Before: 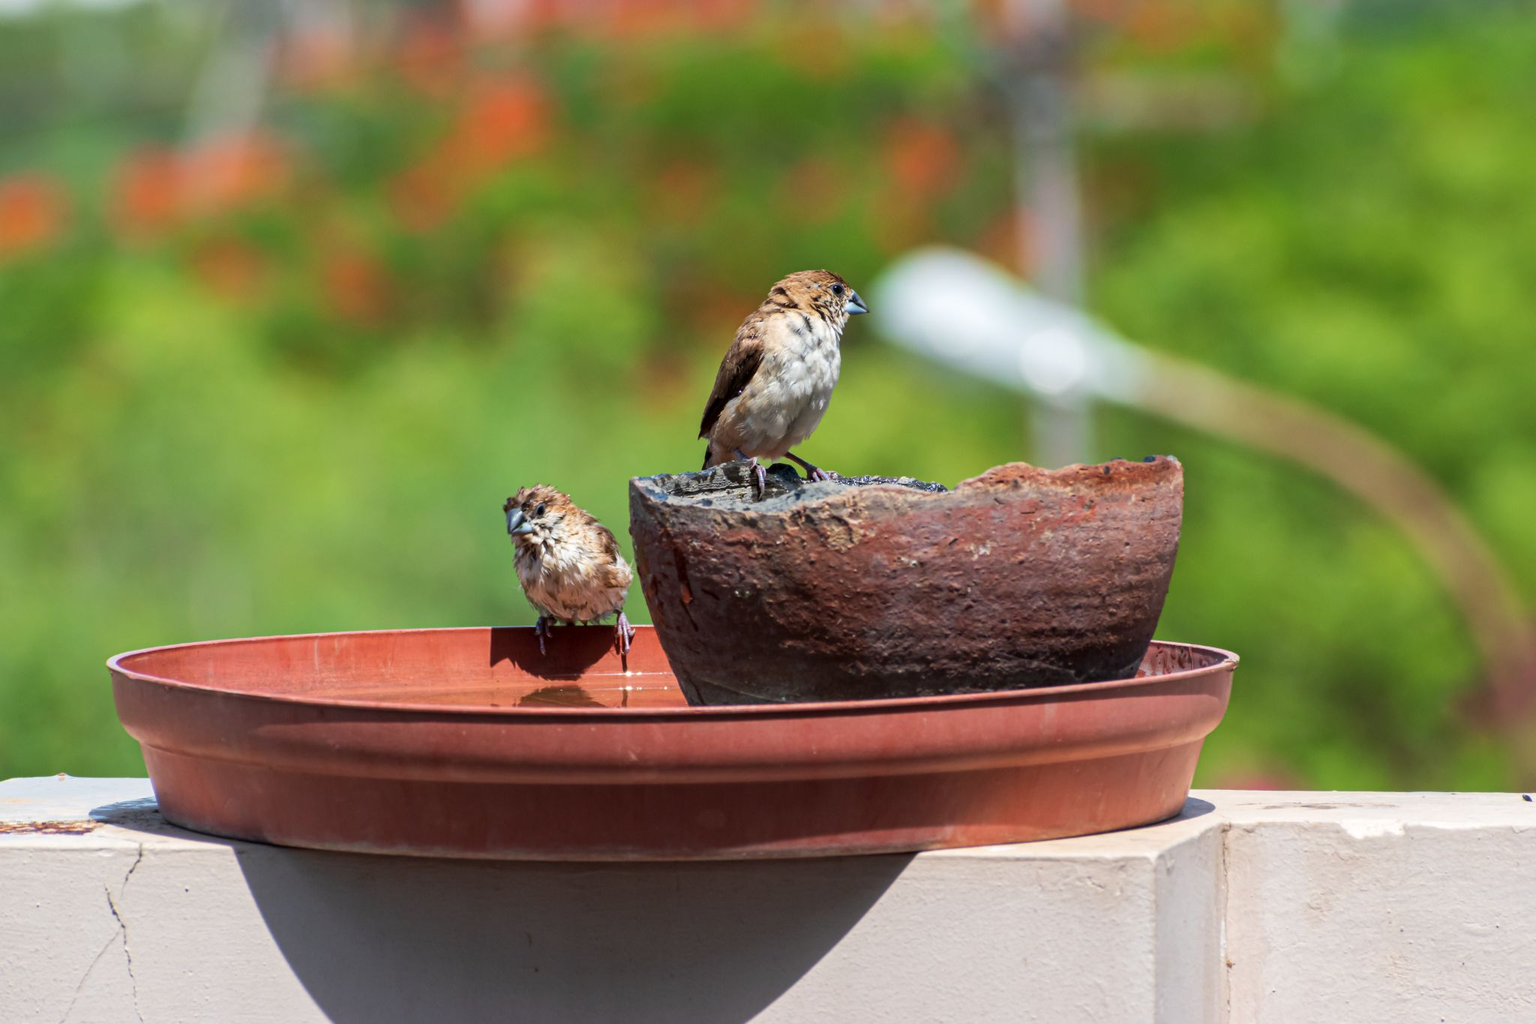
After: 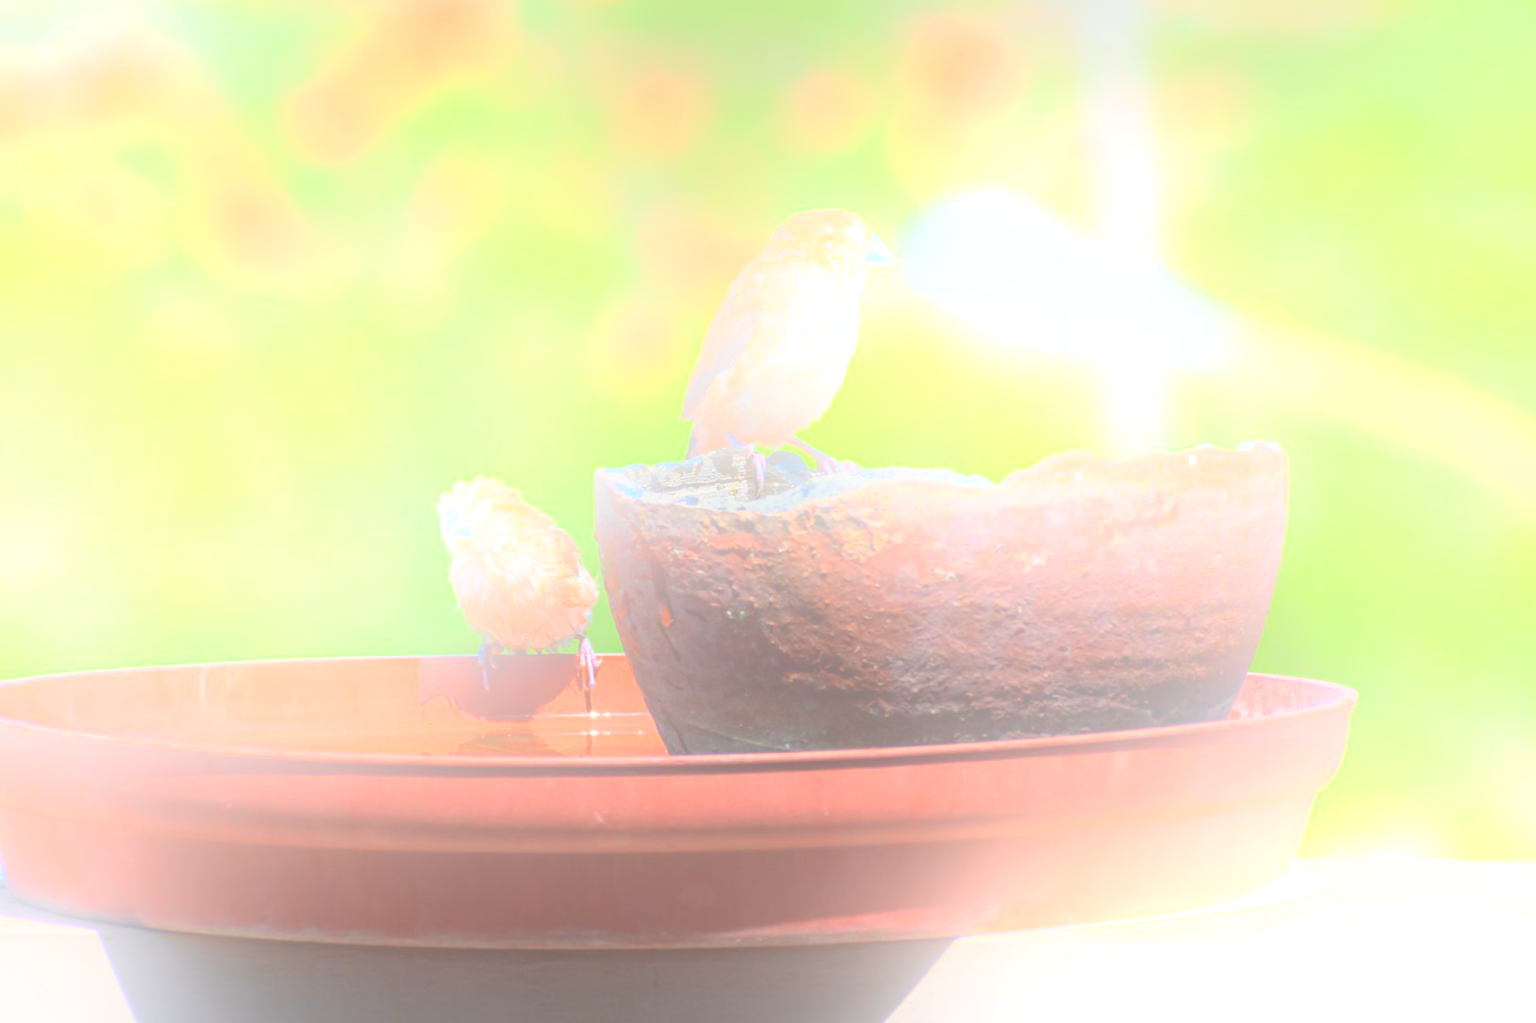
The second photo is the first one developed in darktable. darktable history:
bloom: size 25%, threshold 5%, strength 90%
crop and rotate: left 10.071%, top 10.071%, right 10.02%, bottom 10.02%
